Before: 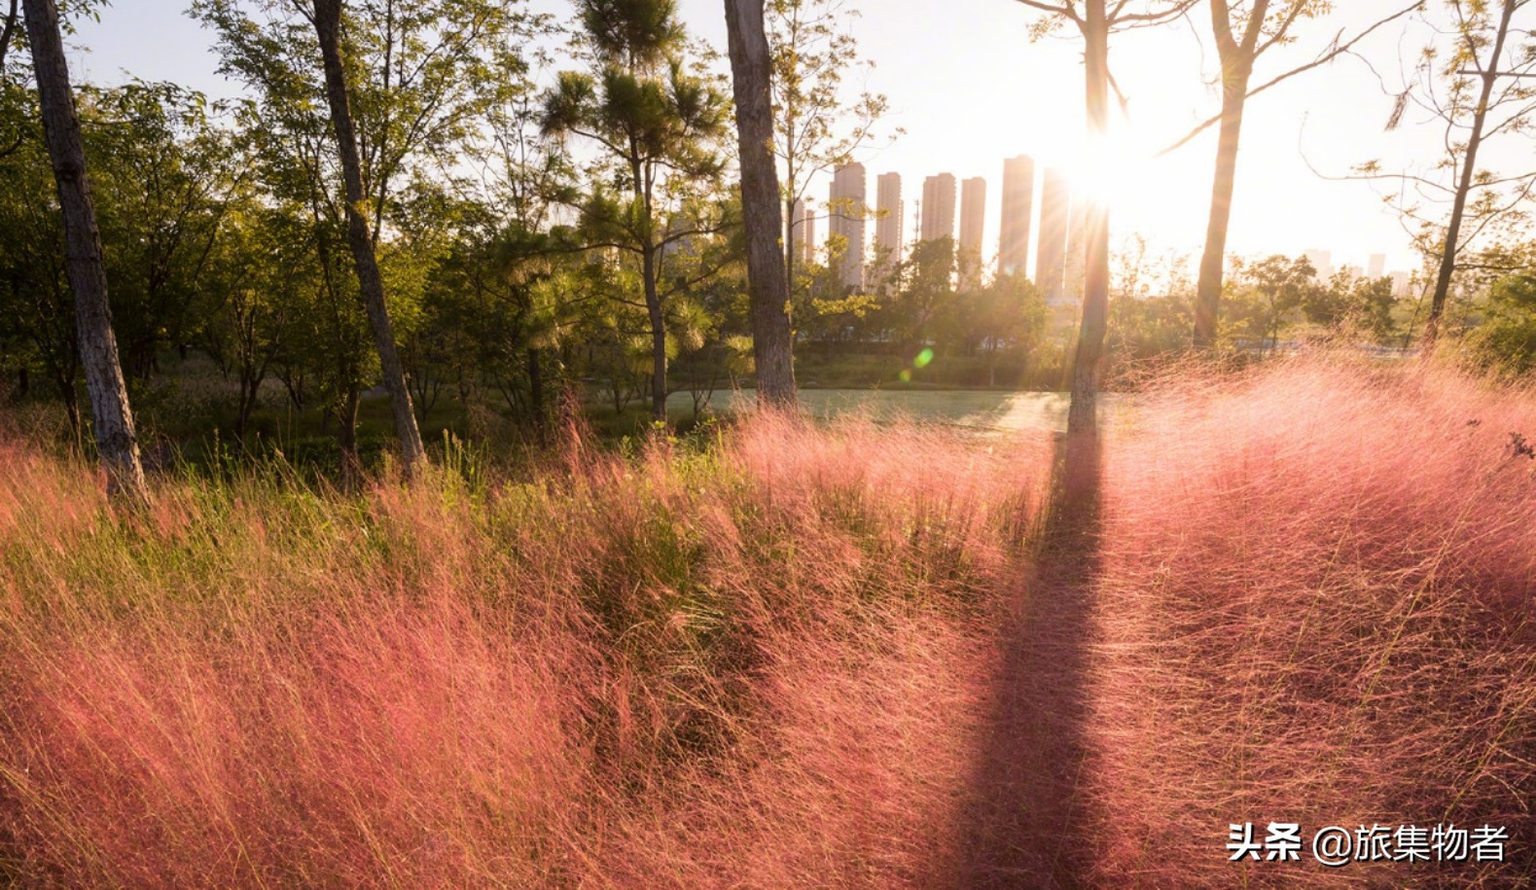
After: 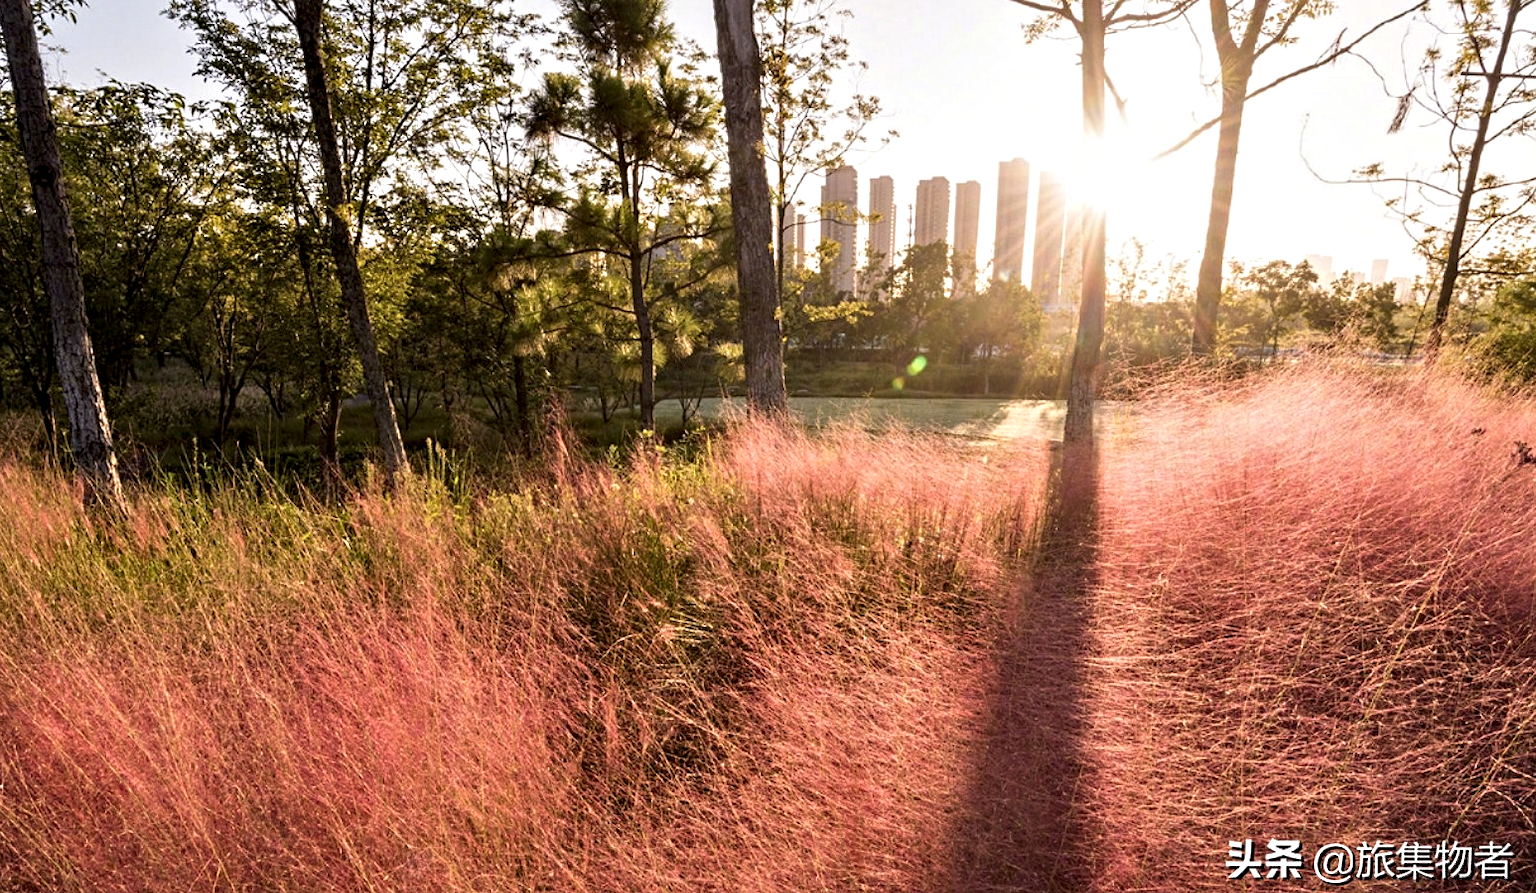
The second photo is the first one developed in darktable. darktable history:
crop: left 1.698%, right 0.272%, bottom 1.583%
contrast equalizer: y [[0.5, 0.542, 0.583, 0.625, 0.667, 0.708], [0.5 ×6], [0.5 ×6], [0 ×6], [0 ×6]]
